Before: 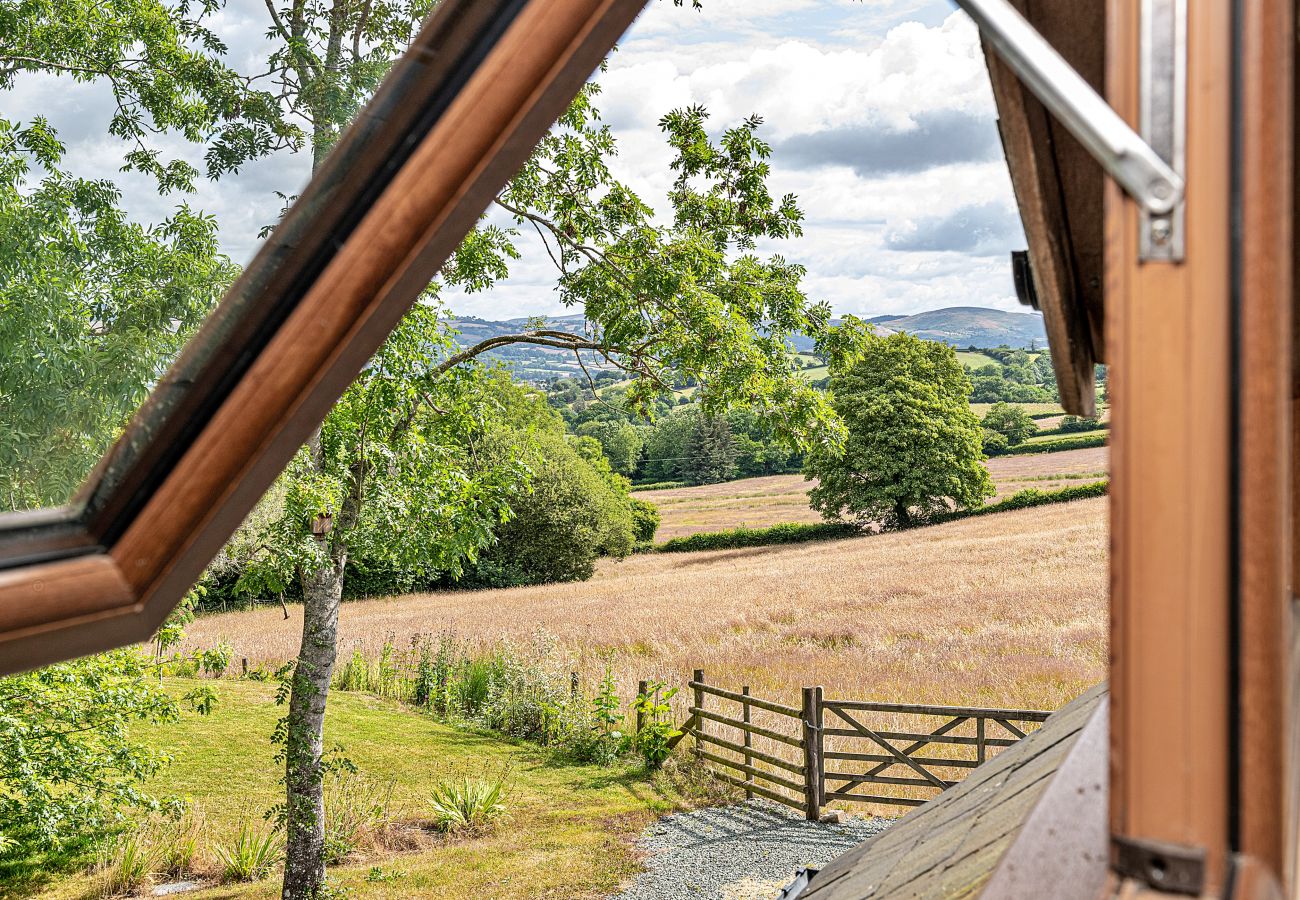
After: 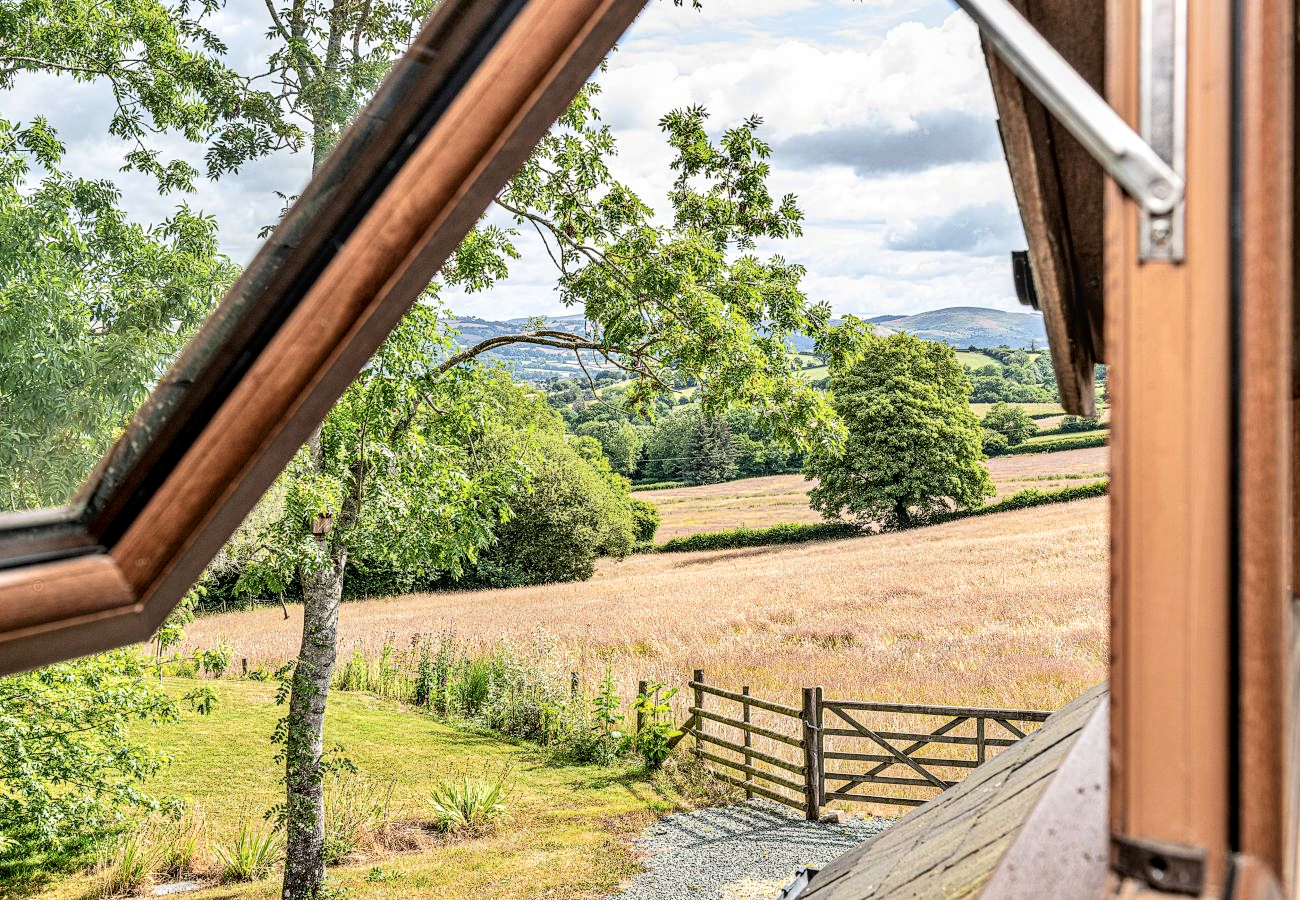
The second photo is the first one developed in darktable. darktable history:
tone curve: curves: ch0 [(0, 0) (0.004, 0.001) (0.133, 0.112) (0.325, 0.362) (0.832, 0.893) (1, 1)], color space Lab, independent channels, preserve colors none
local contrast: on, module defaults
